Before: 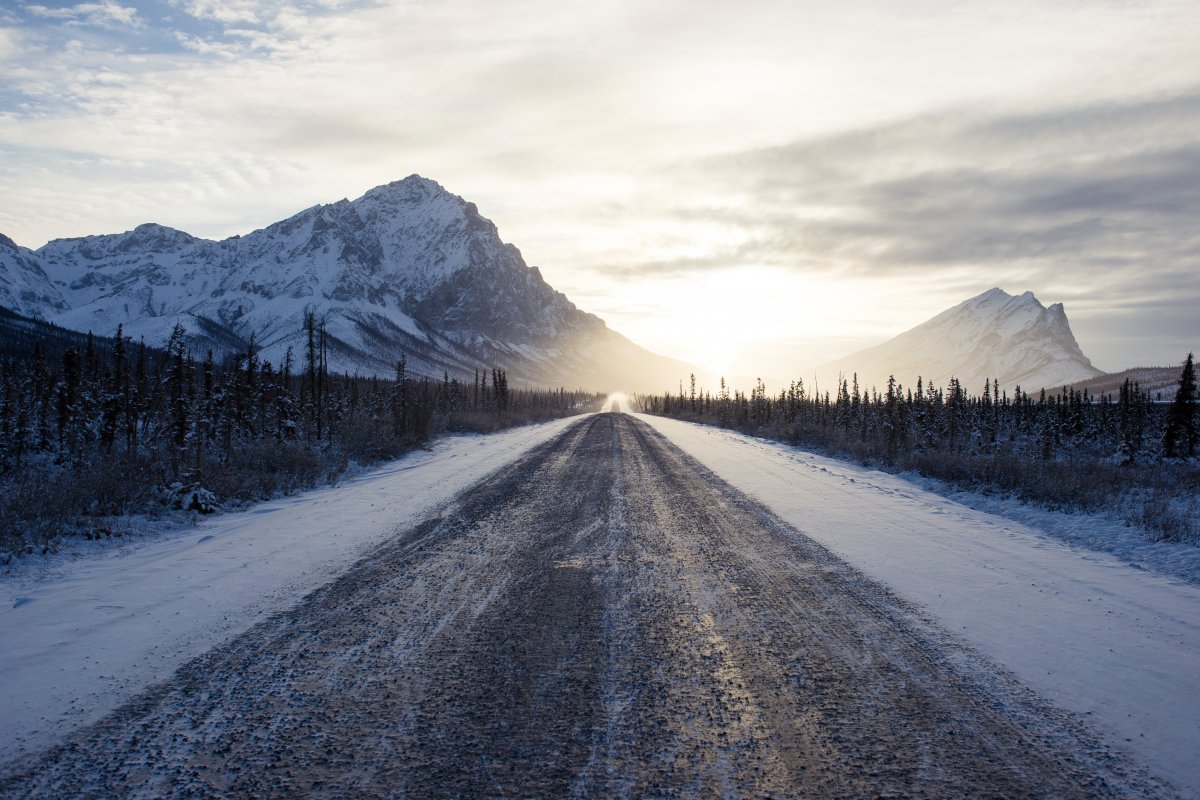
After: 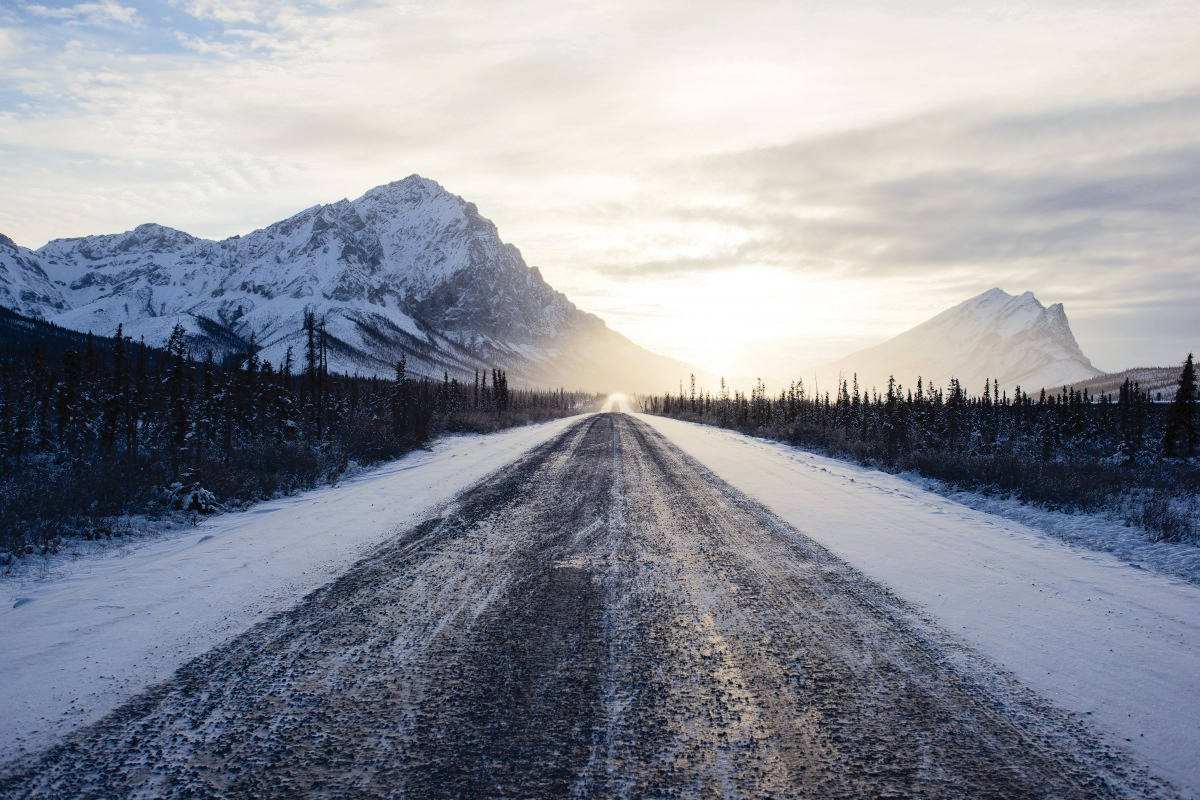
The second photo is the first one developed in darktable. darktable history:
tone curve: curves: ch0 [(0, 0) (0.003, 0.031) (0.011, 0.033) (0.025, 0.038) (0.044, 0.049) (0.069, 0.059) (0.1, 0.071) (0.136, 0.093) (0.177, 0.142) (0.224, 0.204) (0.277, 0.292) (0.335, 0.387) (0.399, 0.484) (0.468, 0.567) (0.543, 0.643) (0.623, 0.712) (0.709, 0.776) (0.801, 0.837) (0.898, 0.903) (1, 1)], color space Lab, independent channels, preserve colors none
